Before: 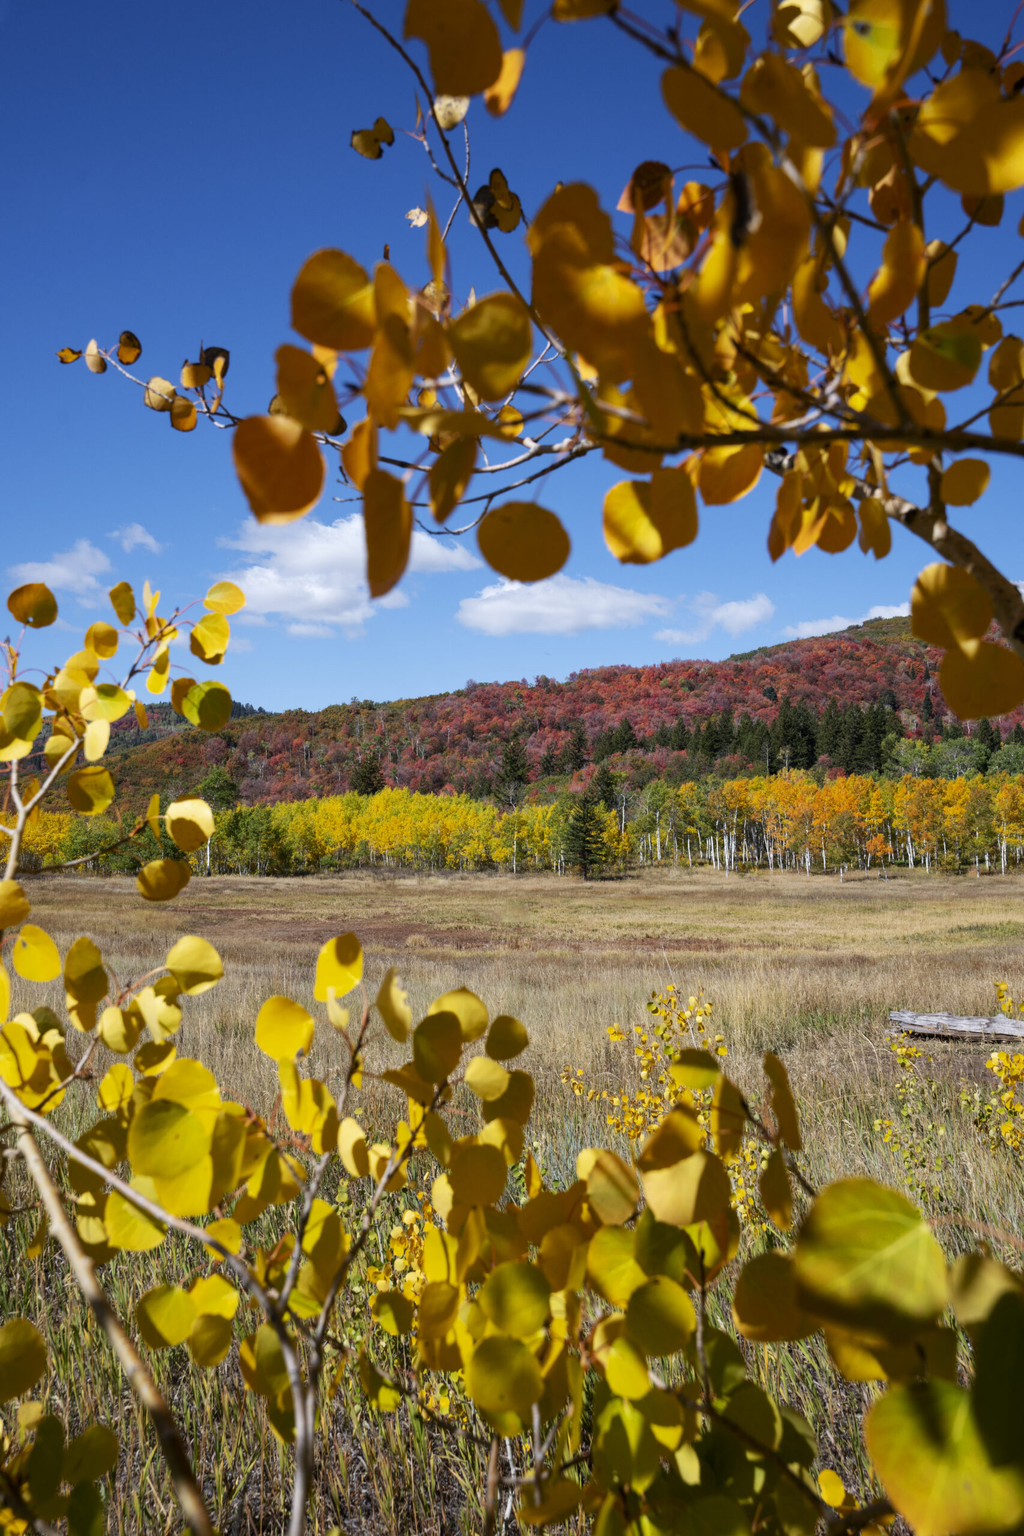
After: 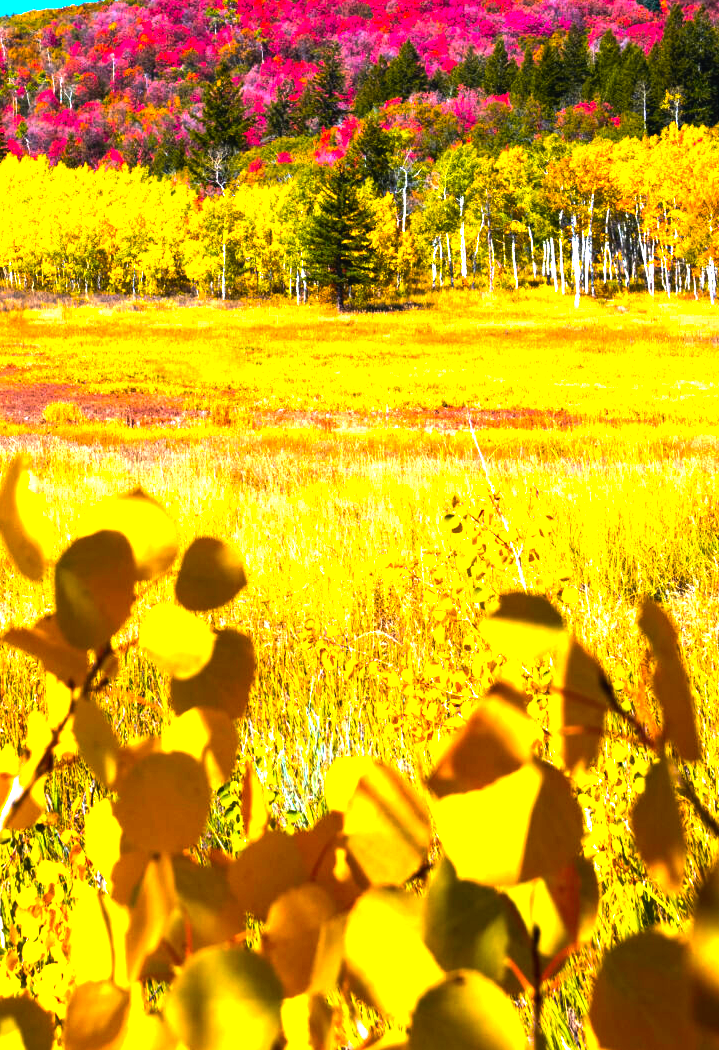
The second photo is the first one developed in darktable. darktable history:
color balance rgb: linear chroma grading › highlights 100%, linear chroma grading › global chroma 23.41%, perceptual saturation grading › global saturation 35.38%, hue shift -10.68°, perceptual brilliance grading › highlights 47.25%, perceptual brilliance grading › mid-tones 22.2%, perceptual brilliance grading › shadows -5.93%
crop: left 37.221%, top 45.169%, right 20.63%, bottom 13.777%
exposure: black level correction -0.002, exposure 0.54 EV, compensate highlight preservation false
